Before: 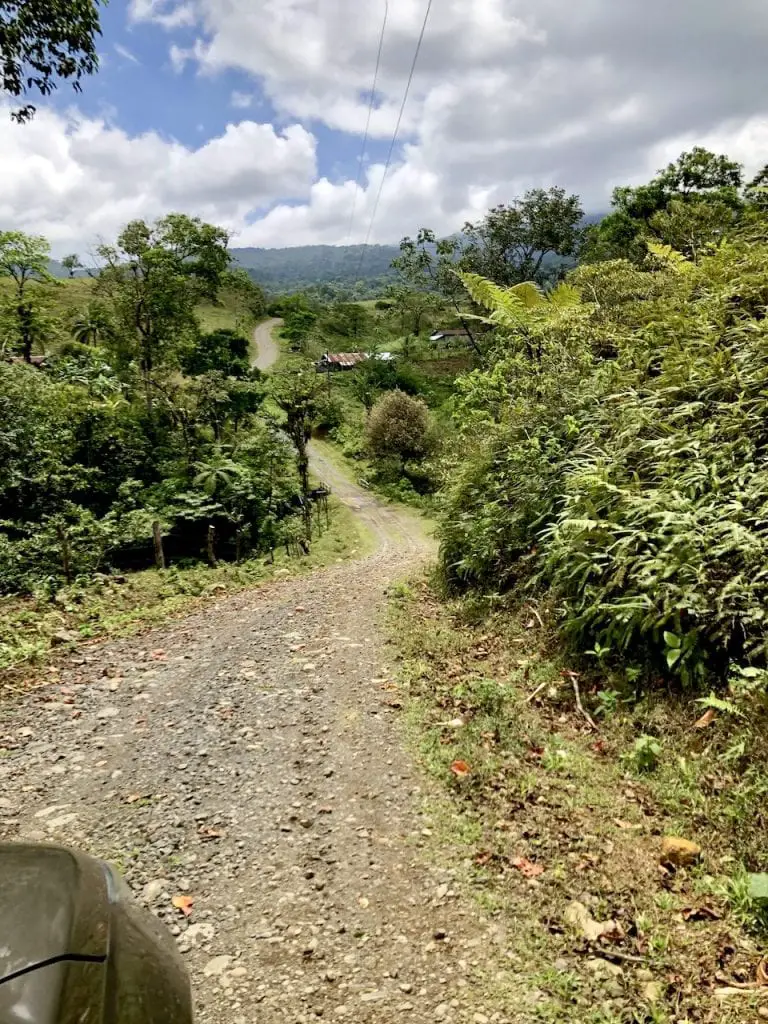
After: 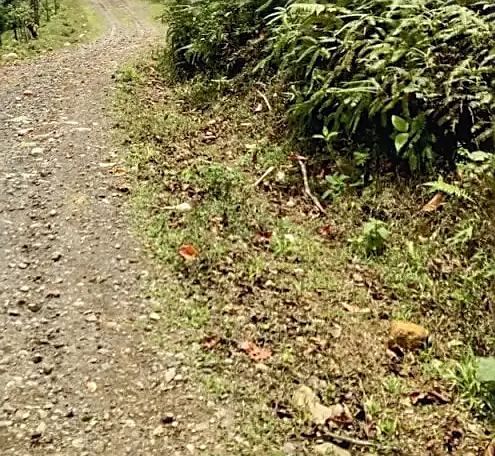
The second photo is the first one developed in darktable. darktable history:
crop and rotate: left 35.537%, top 50.402%, bottom 4.982%
sharpen: on, module defaults
color calibration: illuminant same as pipeline (D50), adaptation none (bypass), x 0.332, y 0.333, temperature 5007.44 K
local contrast: detail 110%
